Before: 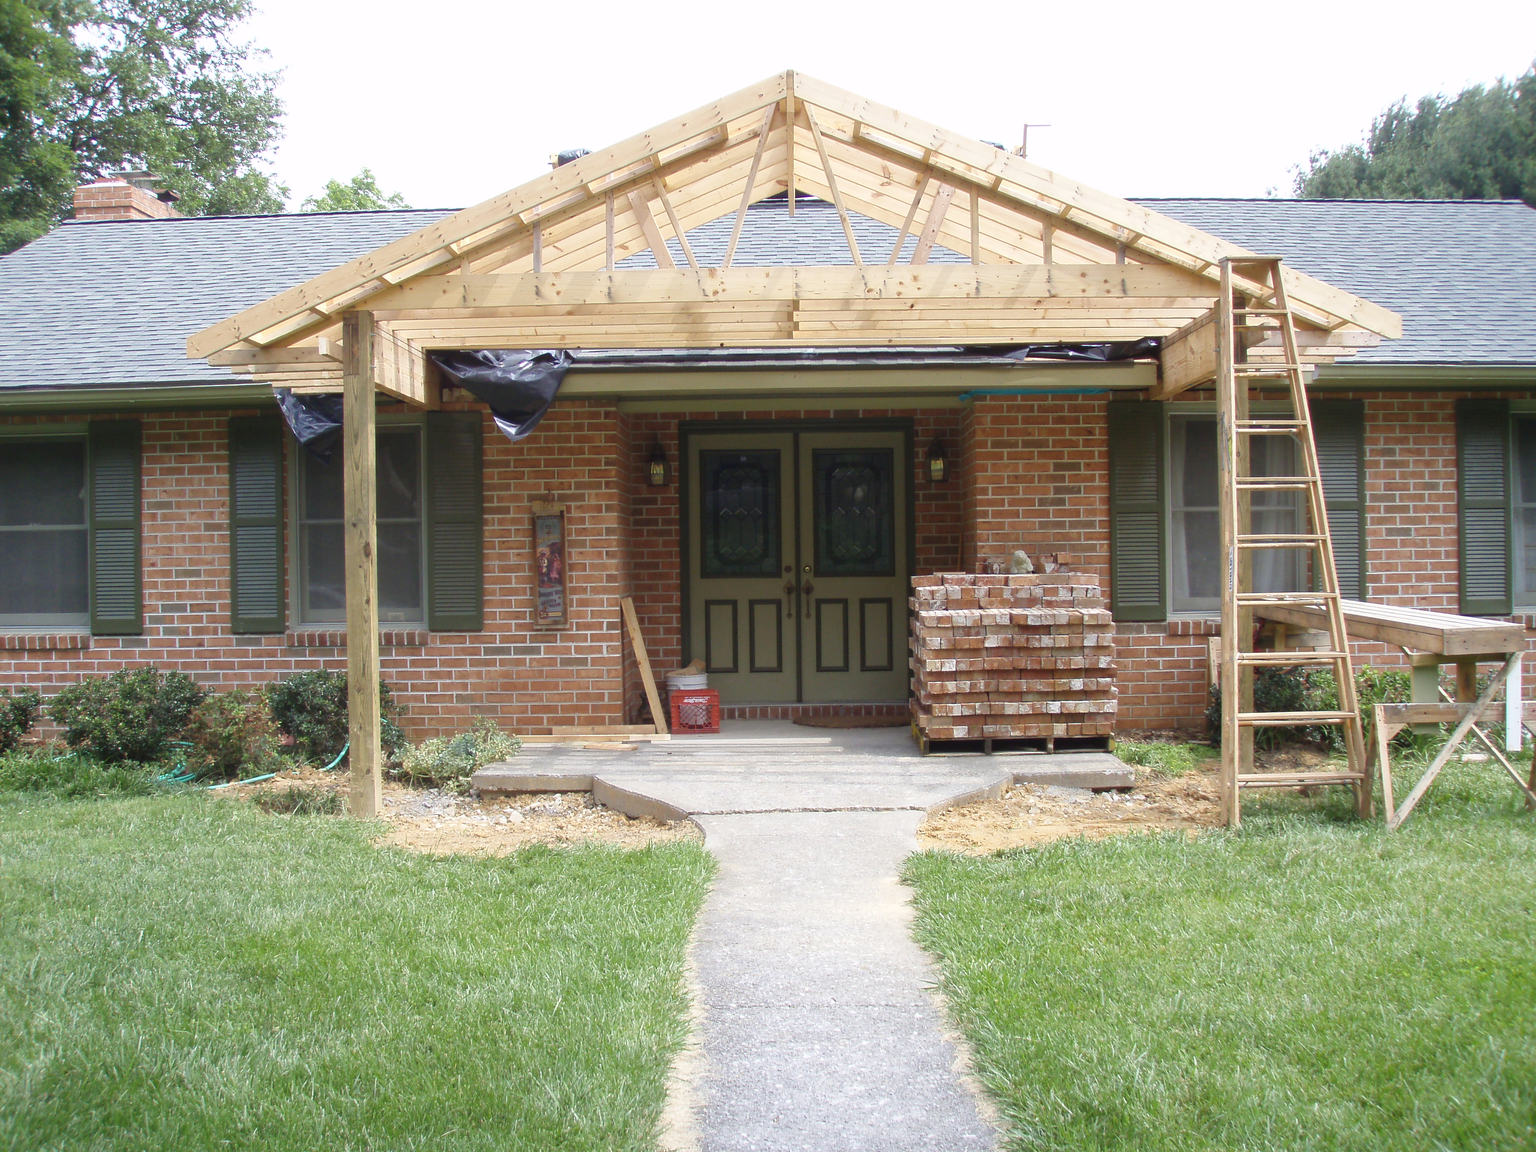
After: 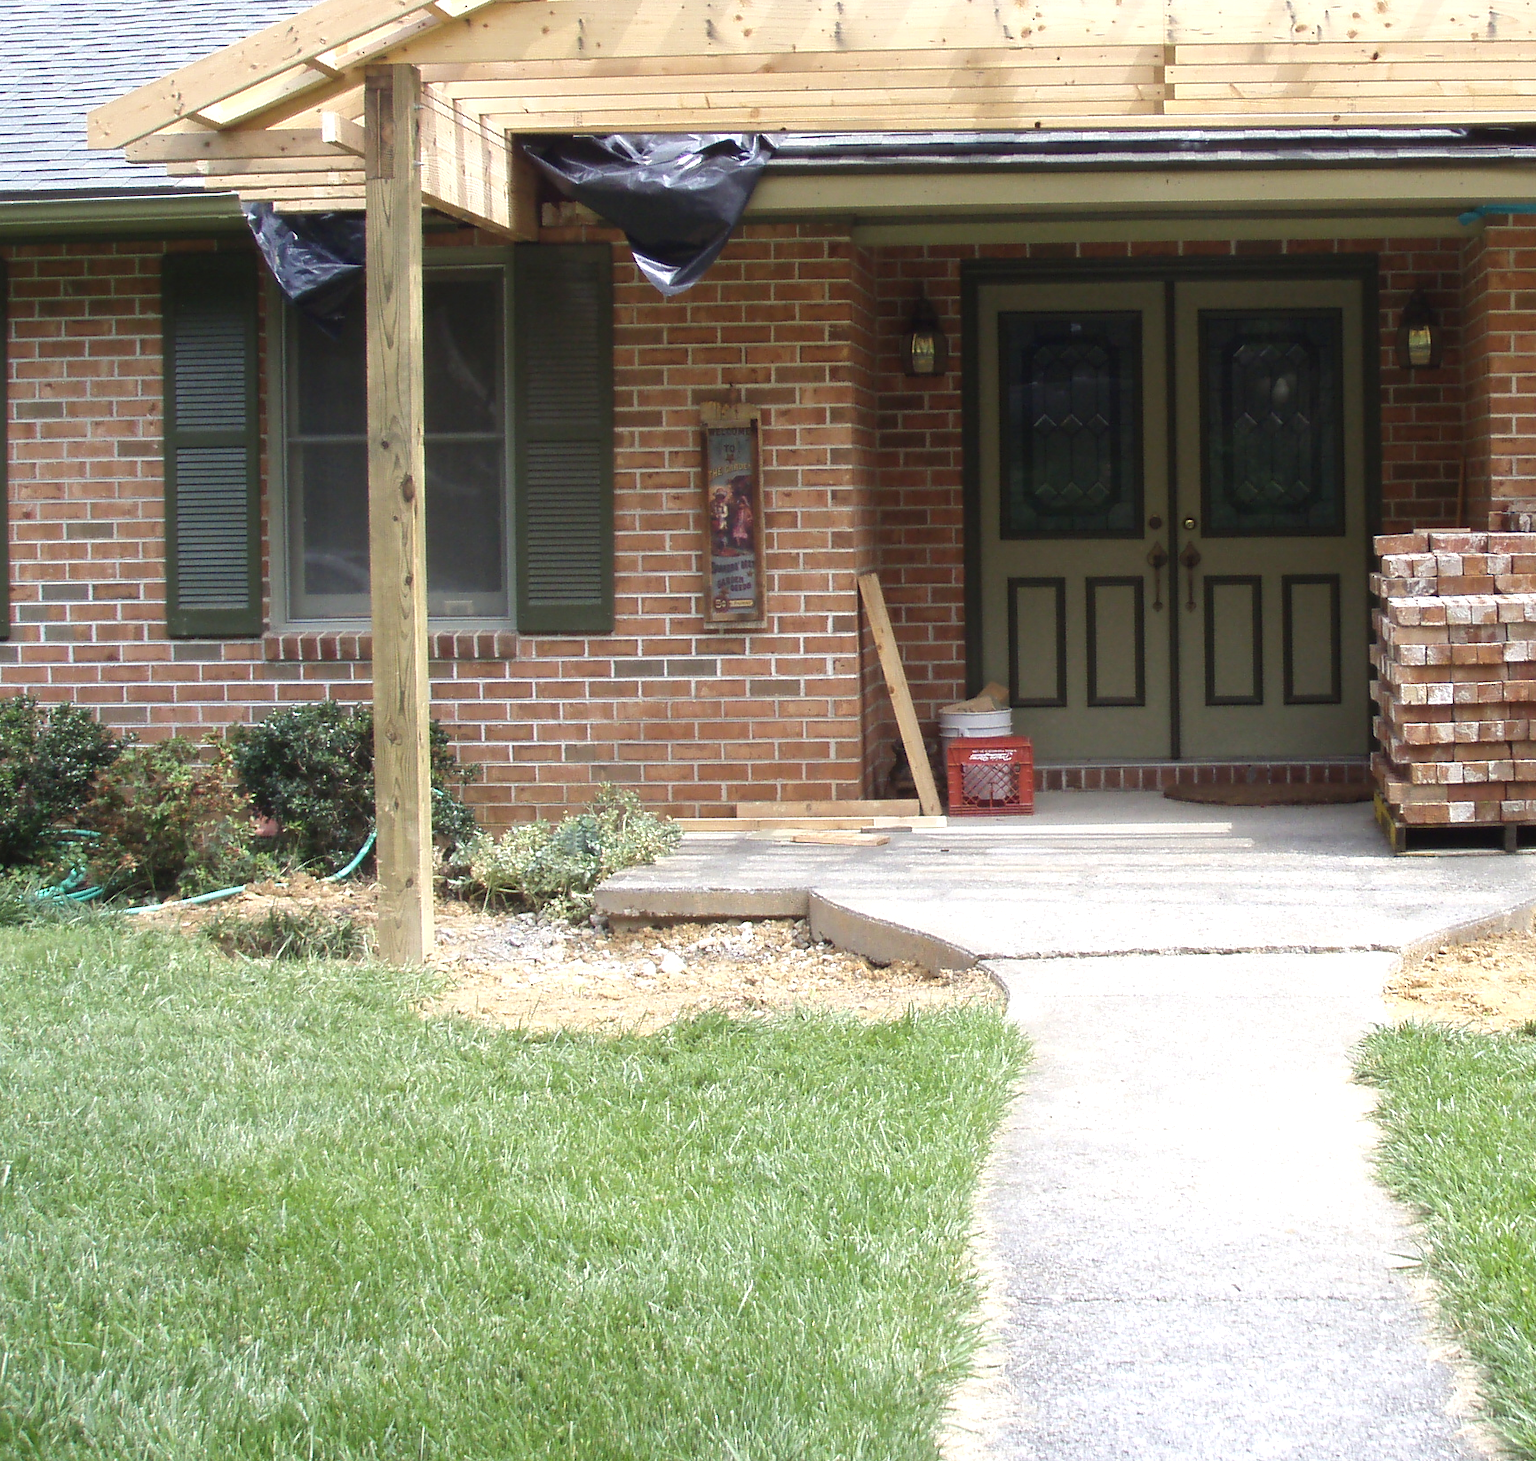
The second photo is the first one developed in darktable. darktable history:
crop: left 8.966%, top 23.852%, right 34.699%, bottom 4.703%
contrast brightness saturation: contrast 0.01, saturation -0.05
tone equalizer: -8 EV -0.417 EV, -7 EV -0.389 EV, -6 EV -0.333 EV, -5 EV -0.222 EV, -3 EV 0.222 EV, -2 EV 0.333 EV, -1 EV 0.389 EV, +0 EV 0.417 EV, edges refinement/feathering 500, mask exposure compensation -1.57 EV, preserve details no
